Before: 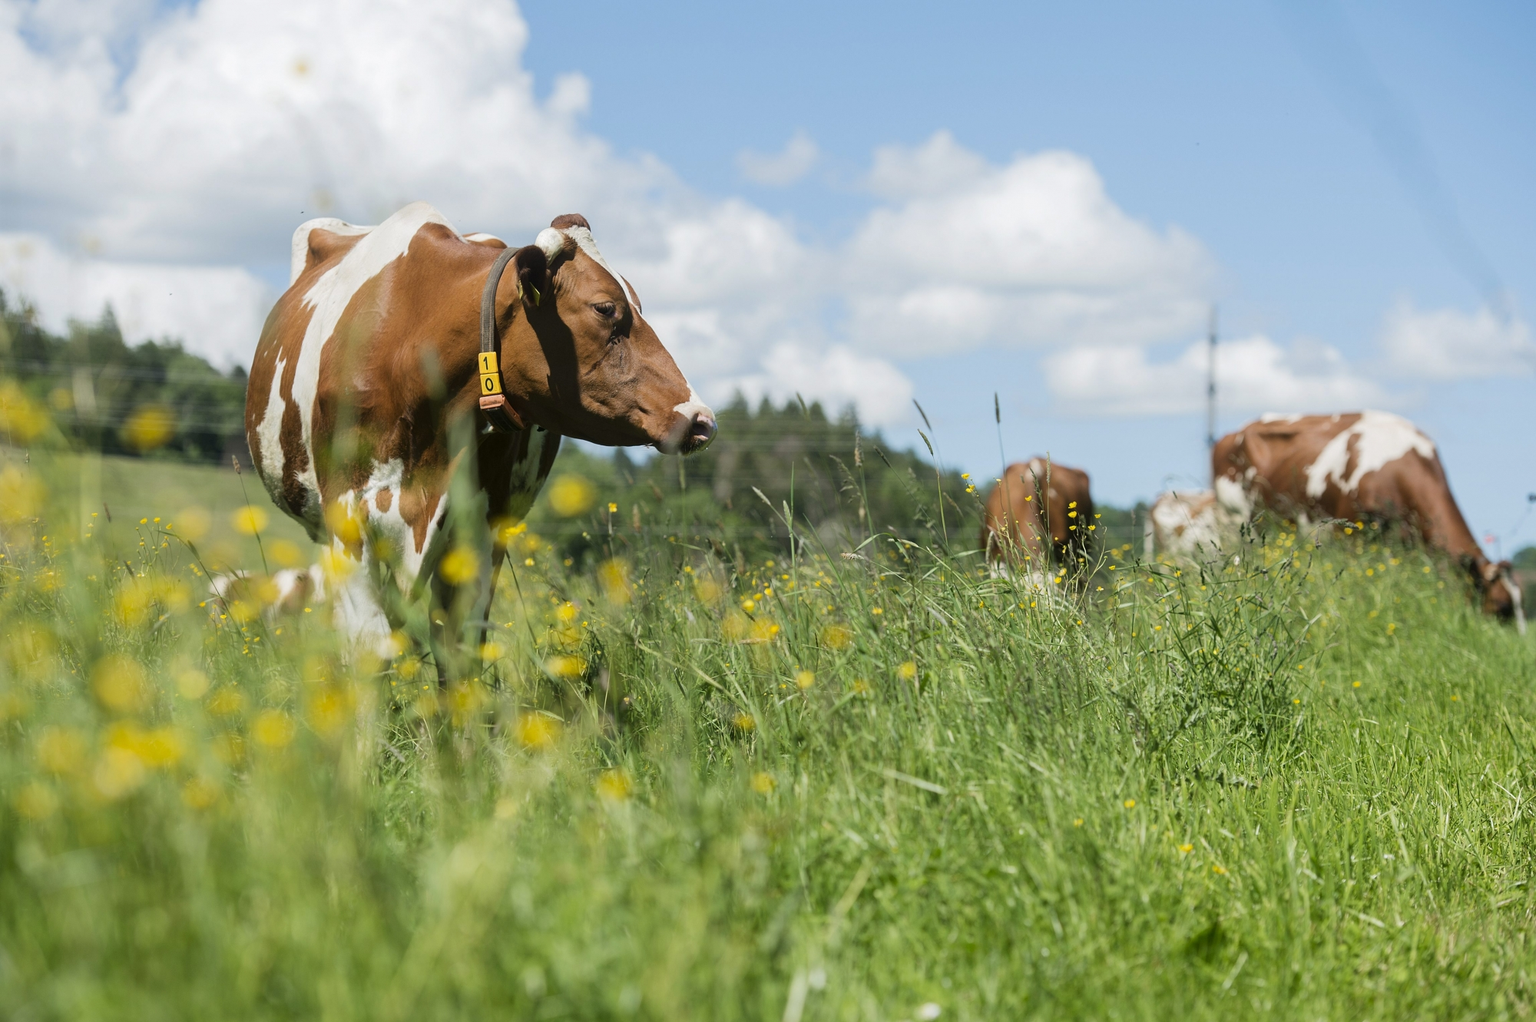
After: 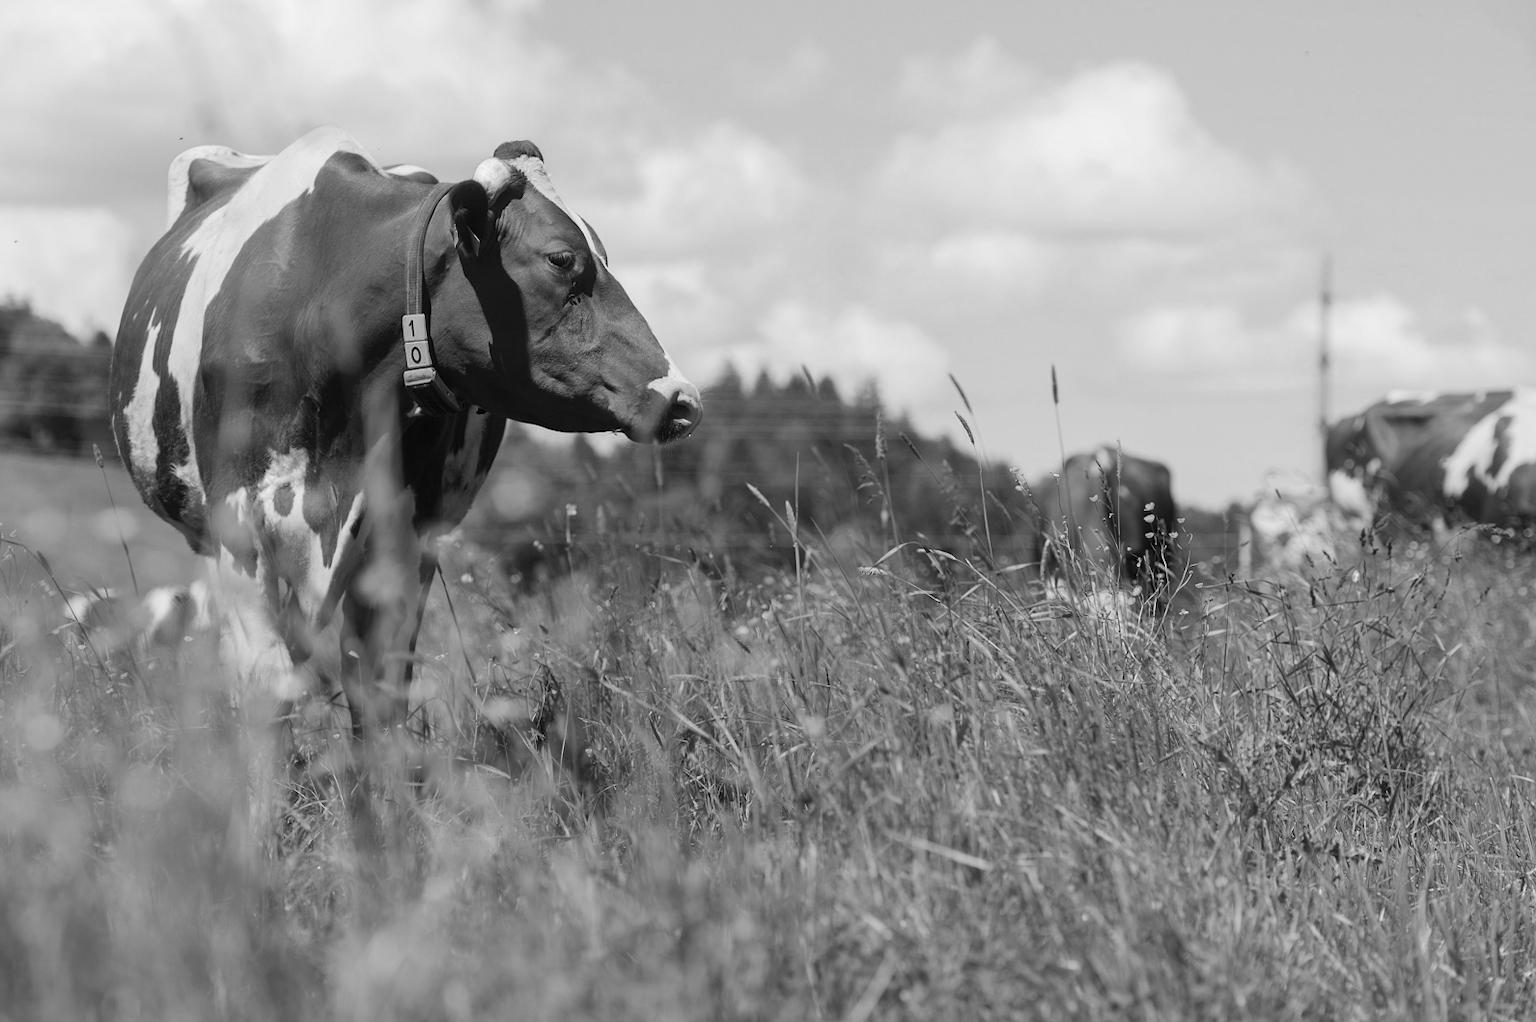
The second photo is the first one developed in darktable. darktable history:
crop and rotate: left 10.318%, top 10.021%, right 10.101%, bottom 10.351%
color calibration: output gray [0.21, 0.42, 0.37, 0], illuminant as shot in camera, x 0.358, y 0.373, temperature 4628.91 K
